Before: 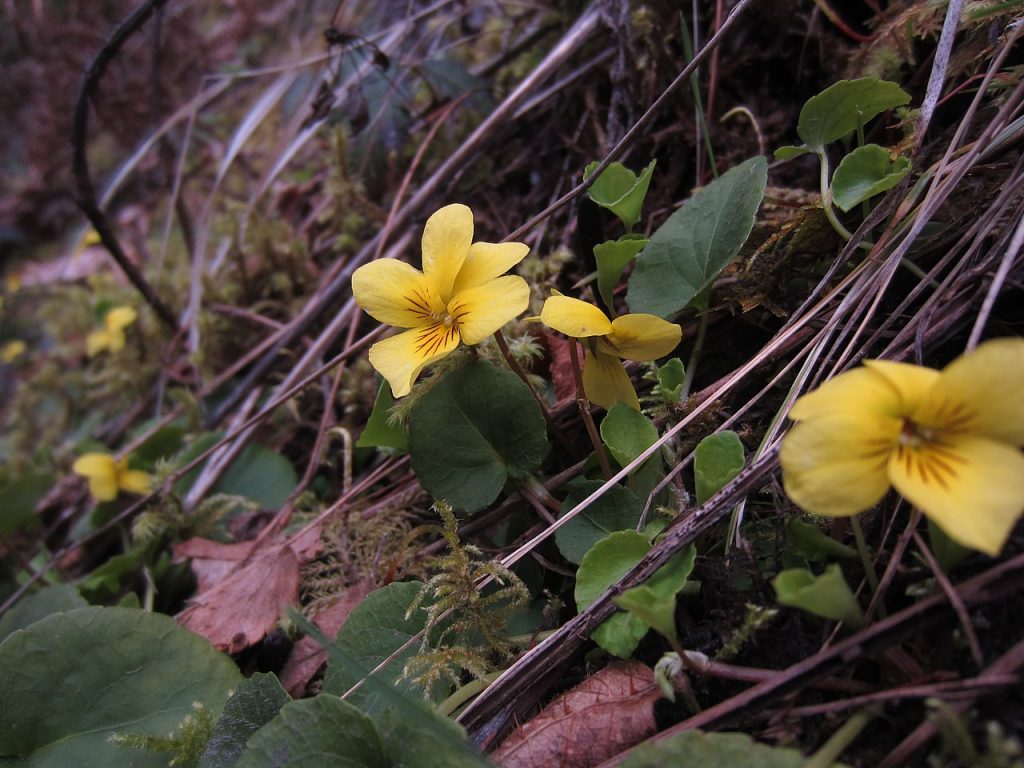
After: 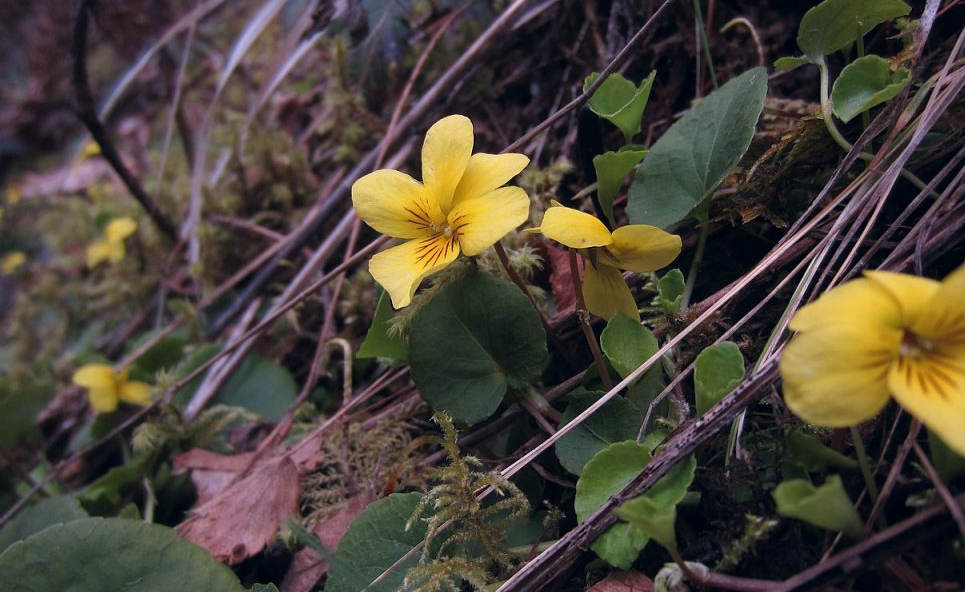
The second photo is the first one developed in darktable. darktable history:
color correction: highlights a* 0.207, highlights b* 2.7, shadows a* -0.874, shadows b* -4.78
crop and rotate: angle 0.03°, top 11.643%, right 5.651%, bottom 11.189%
tone equalizer: on, module defaults
